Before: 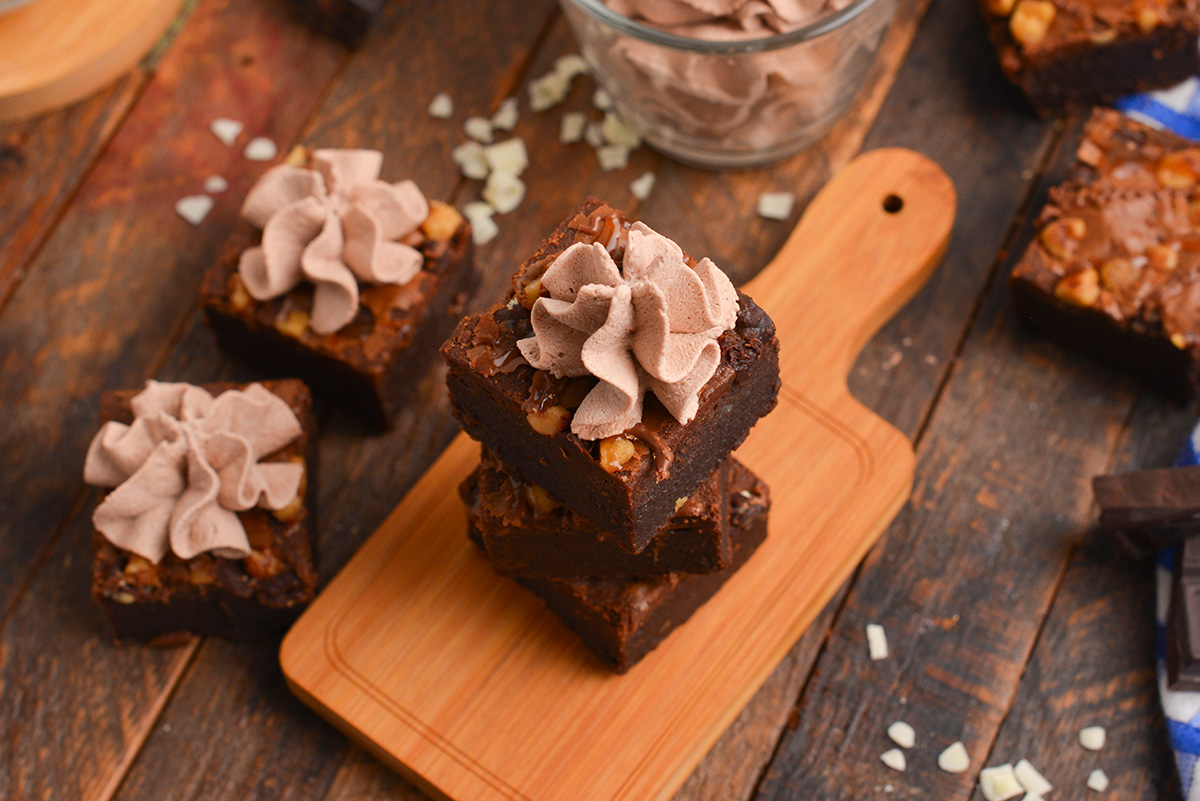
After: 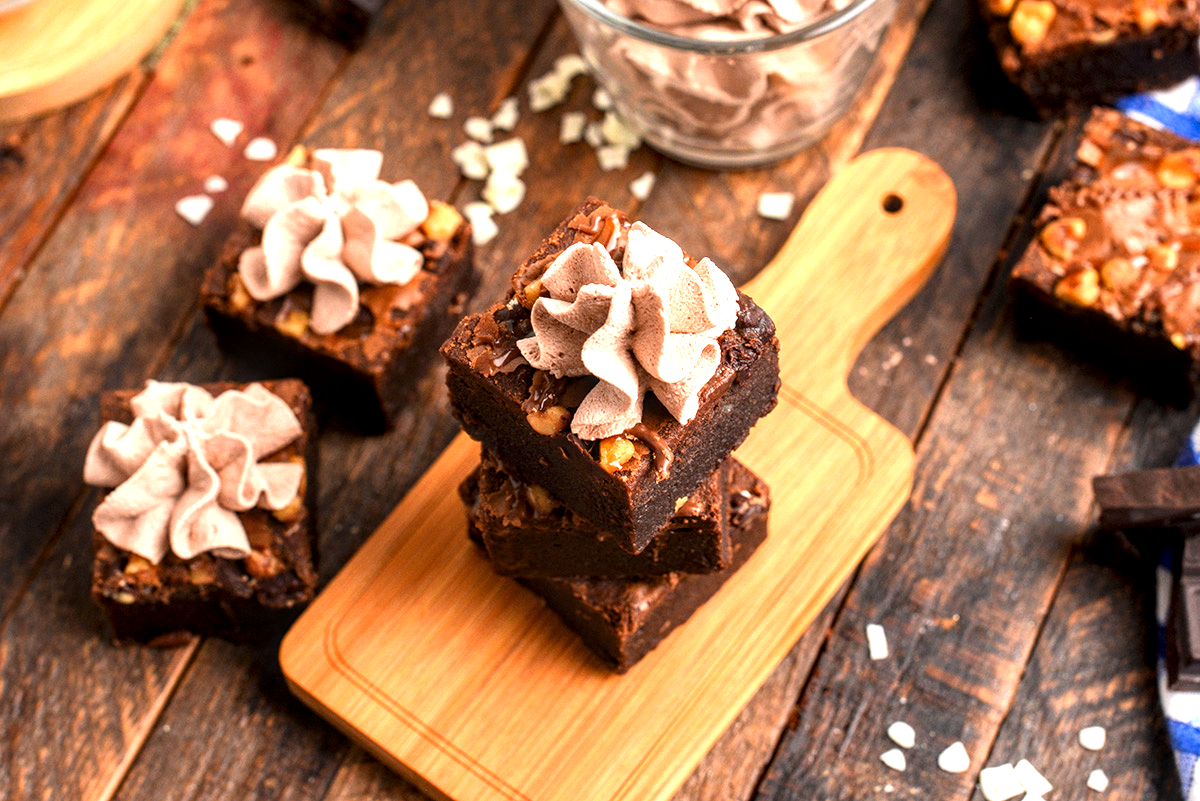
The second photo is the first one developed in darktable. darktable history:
tone equalizer: -8 EV -0.733 EV, -7 EV -0.665 EV, -6 EV -0.614 EV, -5 EV -0.406 EV, -3 EV 0.39 EV, -2 EV 0.6 EV, -1 EV 0.684 EV, +0 EV 0.765 EV, mask exposure compensation -0.491 EV
local contrast: detail 150%
exposure: exposure 0.497 EV, compensate highlight preservation false
